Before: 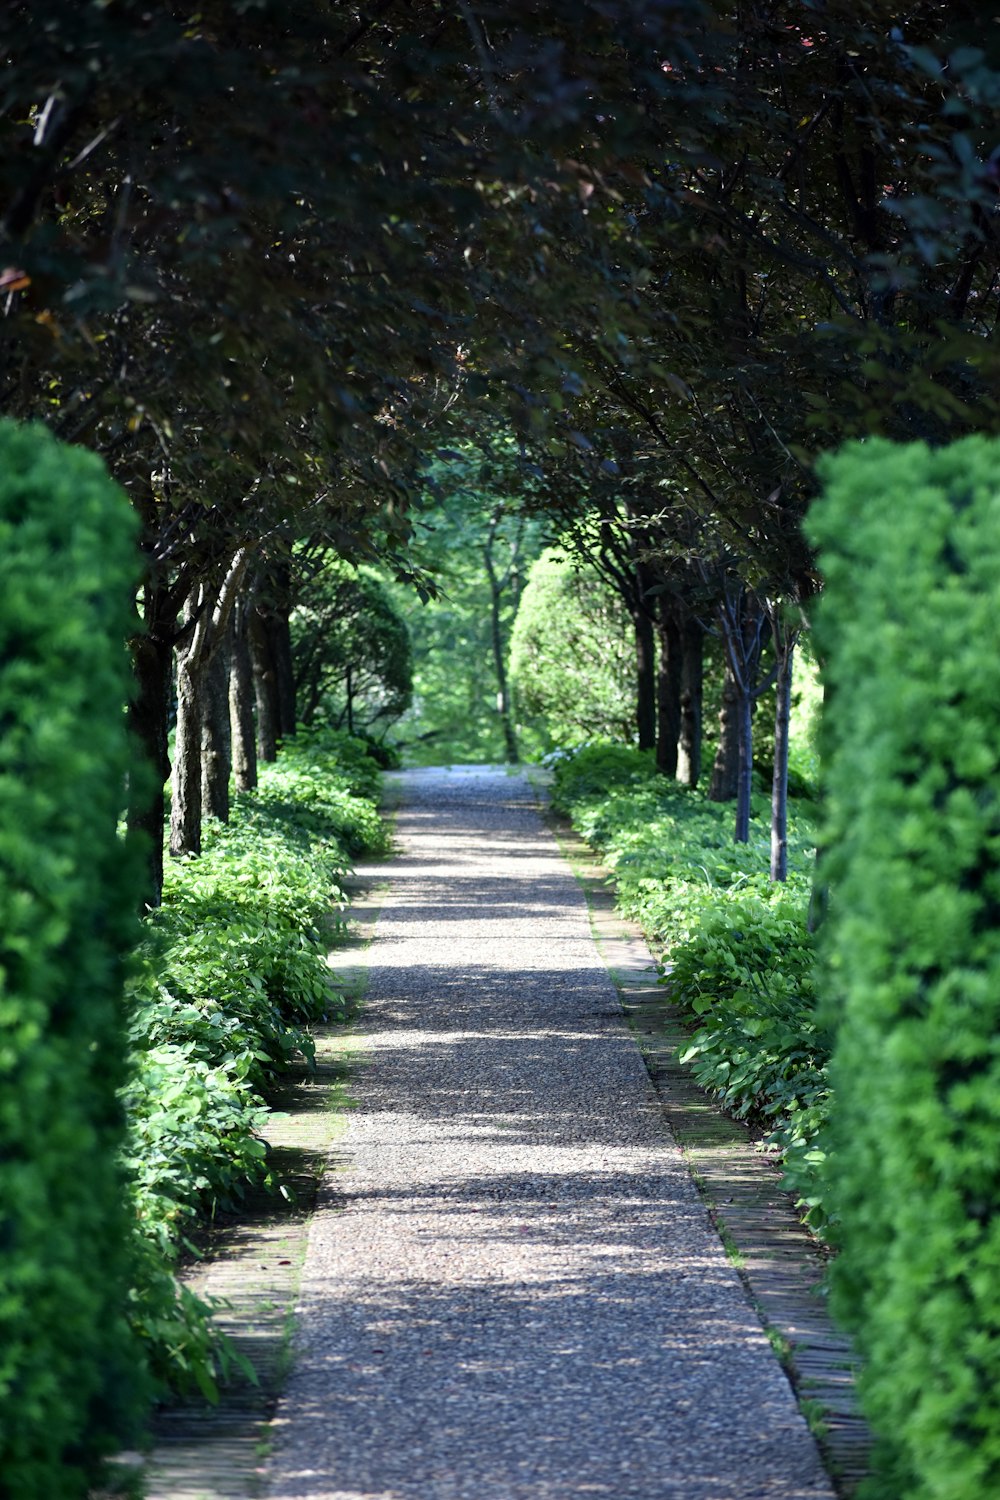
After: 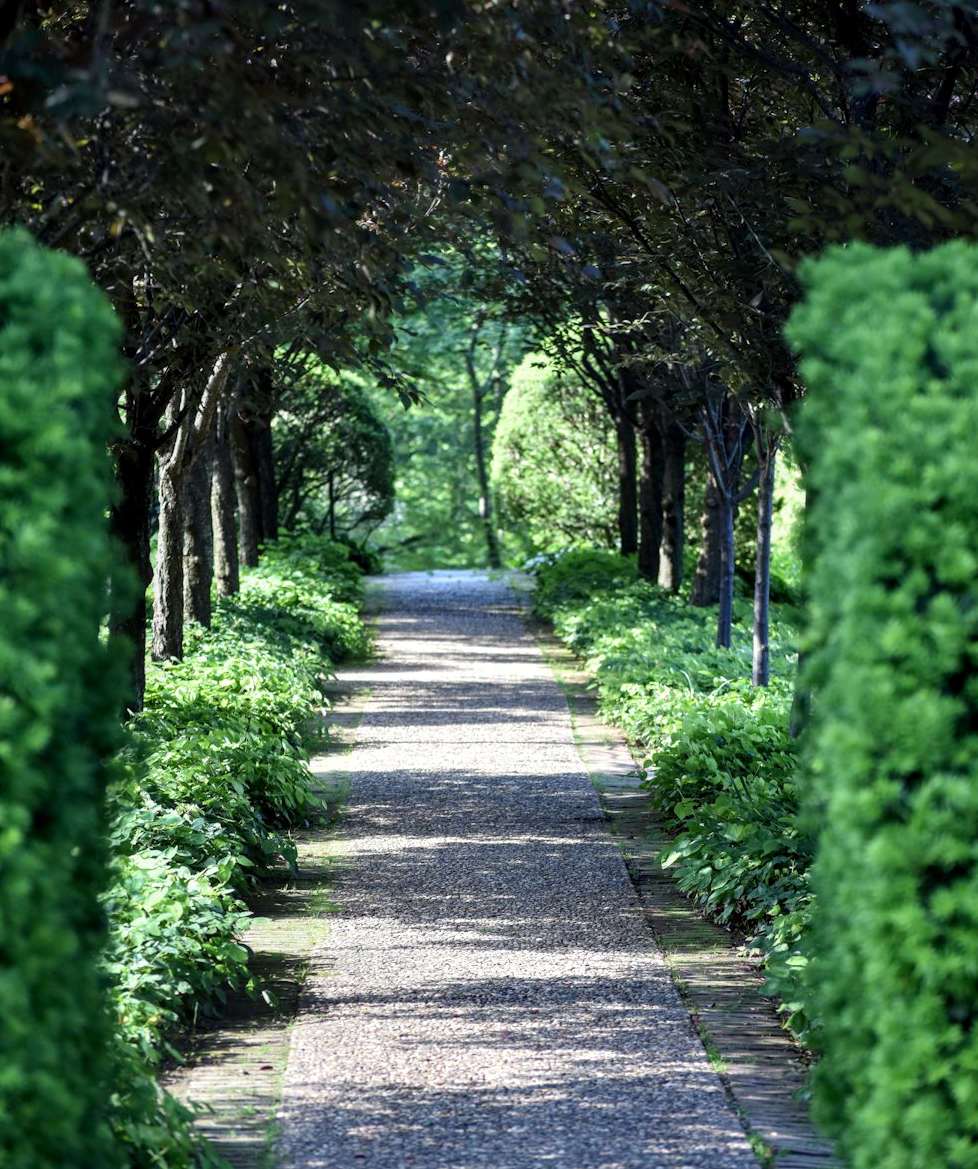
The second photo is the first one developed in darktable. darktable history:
local contrast: on, module defaults
crop and rotate: left 1.885%, top 13.016%, right 0.215%, bottom 8.987%
